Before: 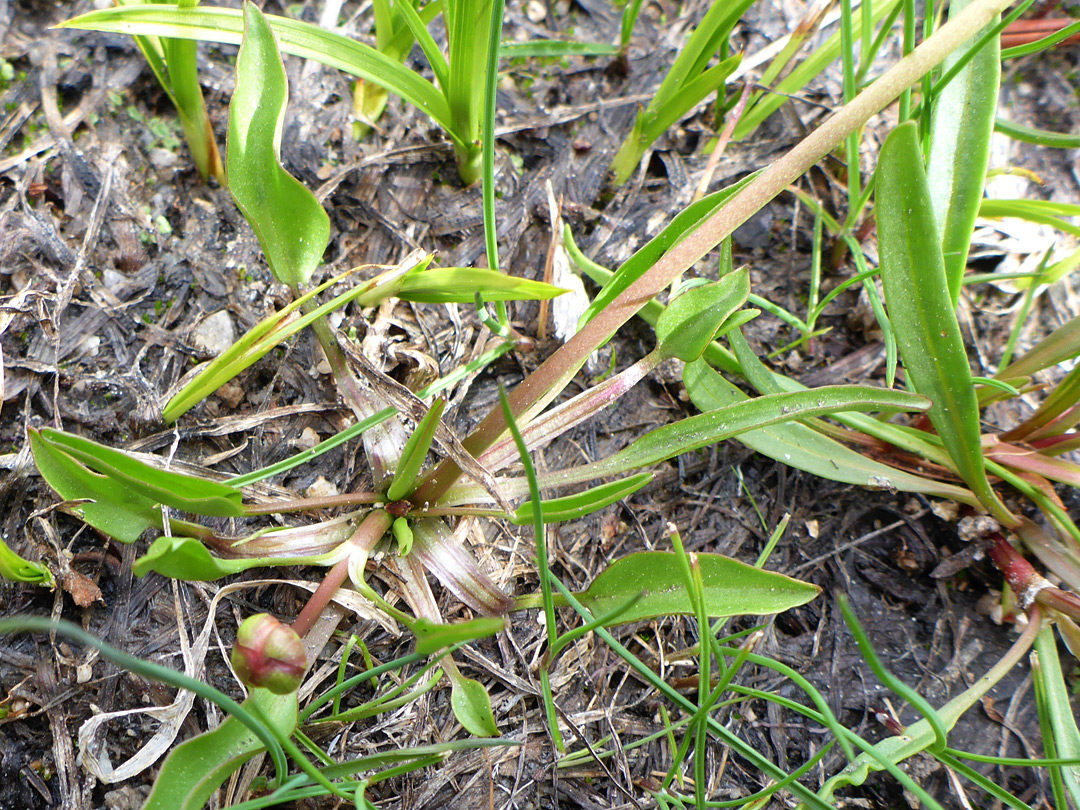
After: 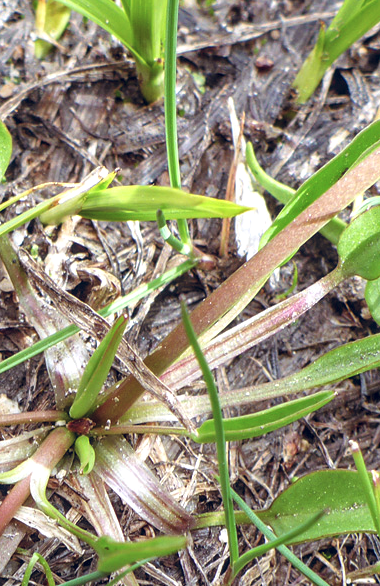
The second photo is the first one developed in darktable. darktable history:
color balance rgb: shadows lift › chroma 9.92%, shadows lift › hue 45.12°, power › luminance 3.26%, power › hue 231.93°, global offset › luminance 0.4%, global offset › chroma 0.21%, global offset › hue 255.02°
crop and rotate: left 29.476%, top 10.214%, right 35.32%, bottom 17.333%
local contrast: detail 130%
